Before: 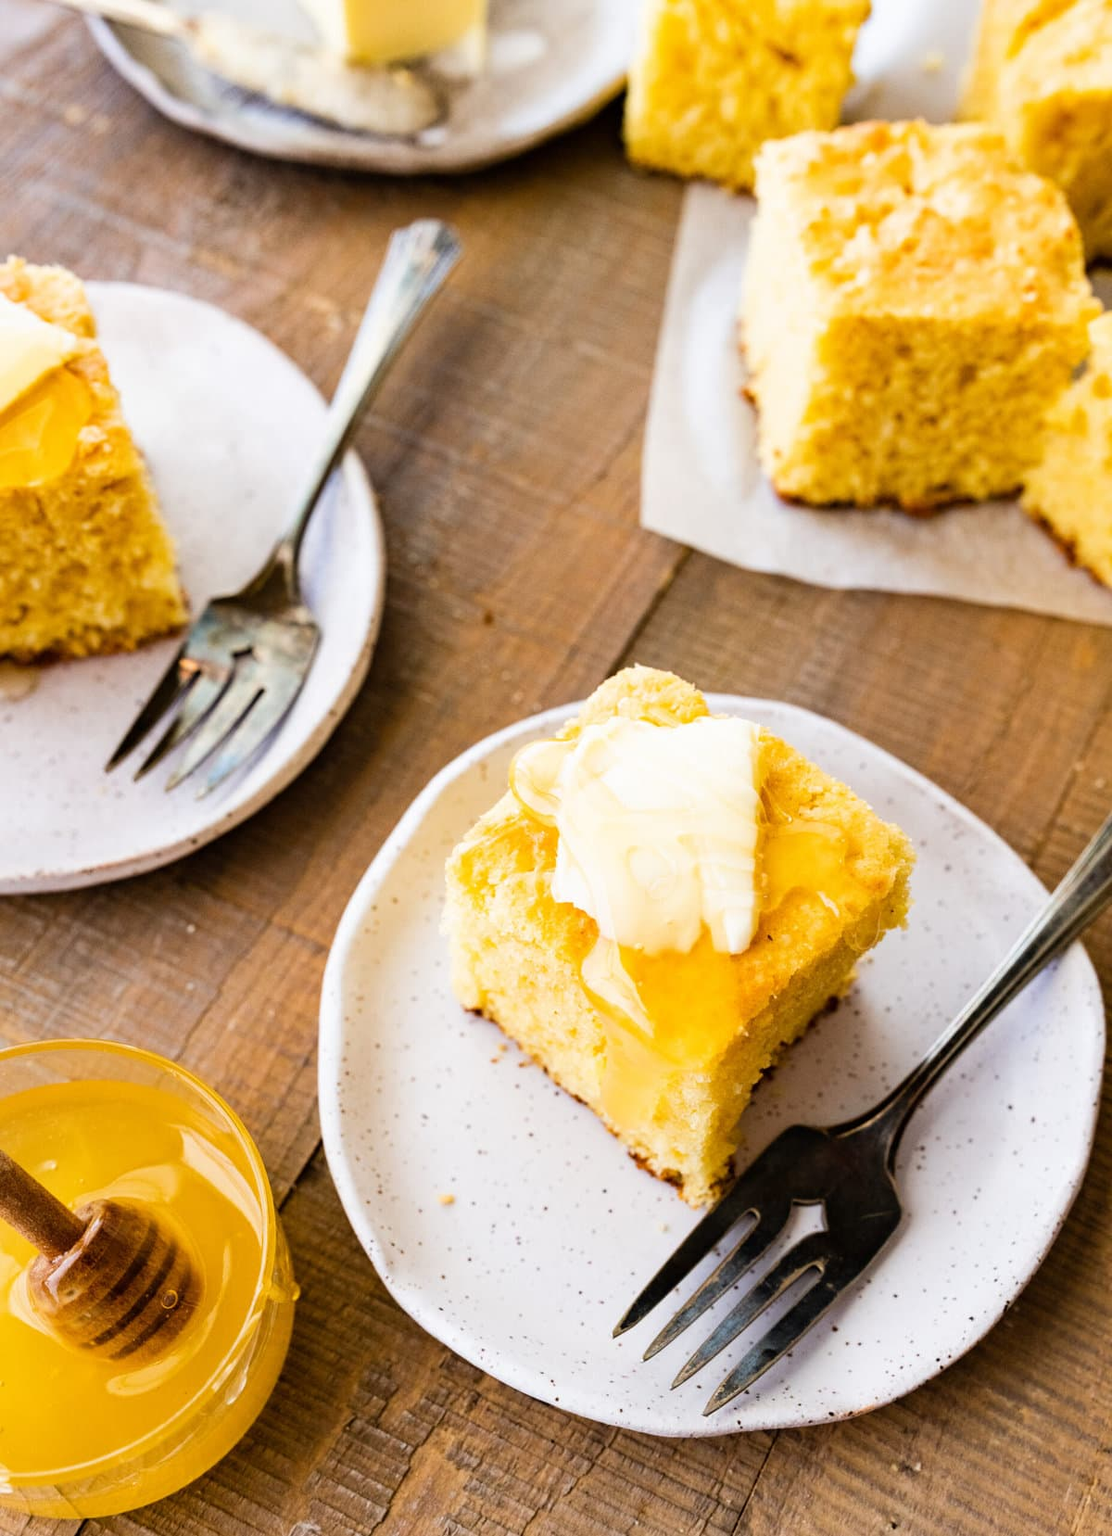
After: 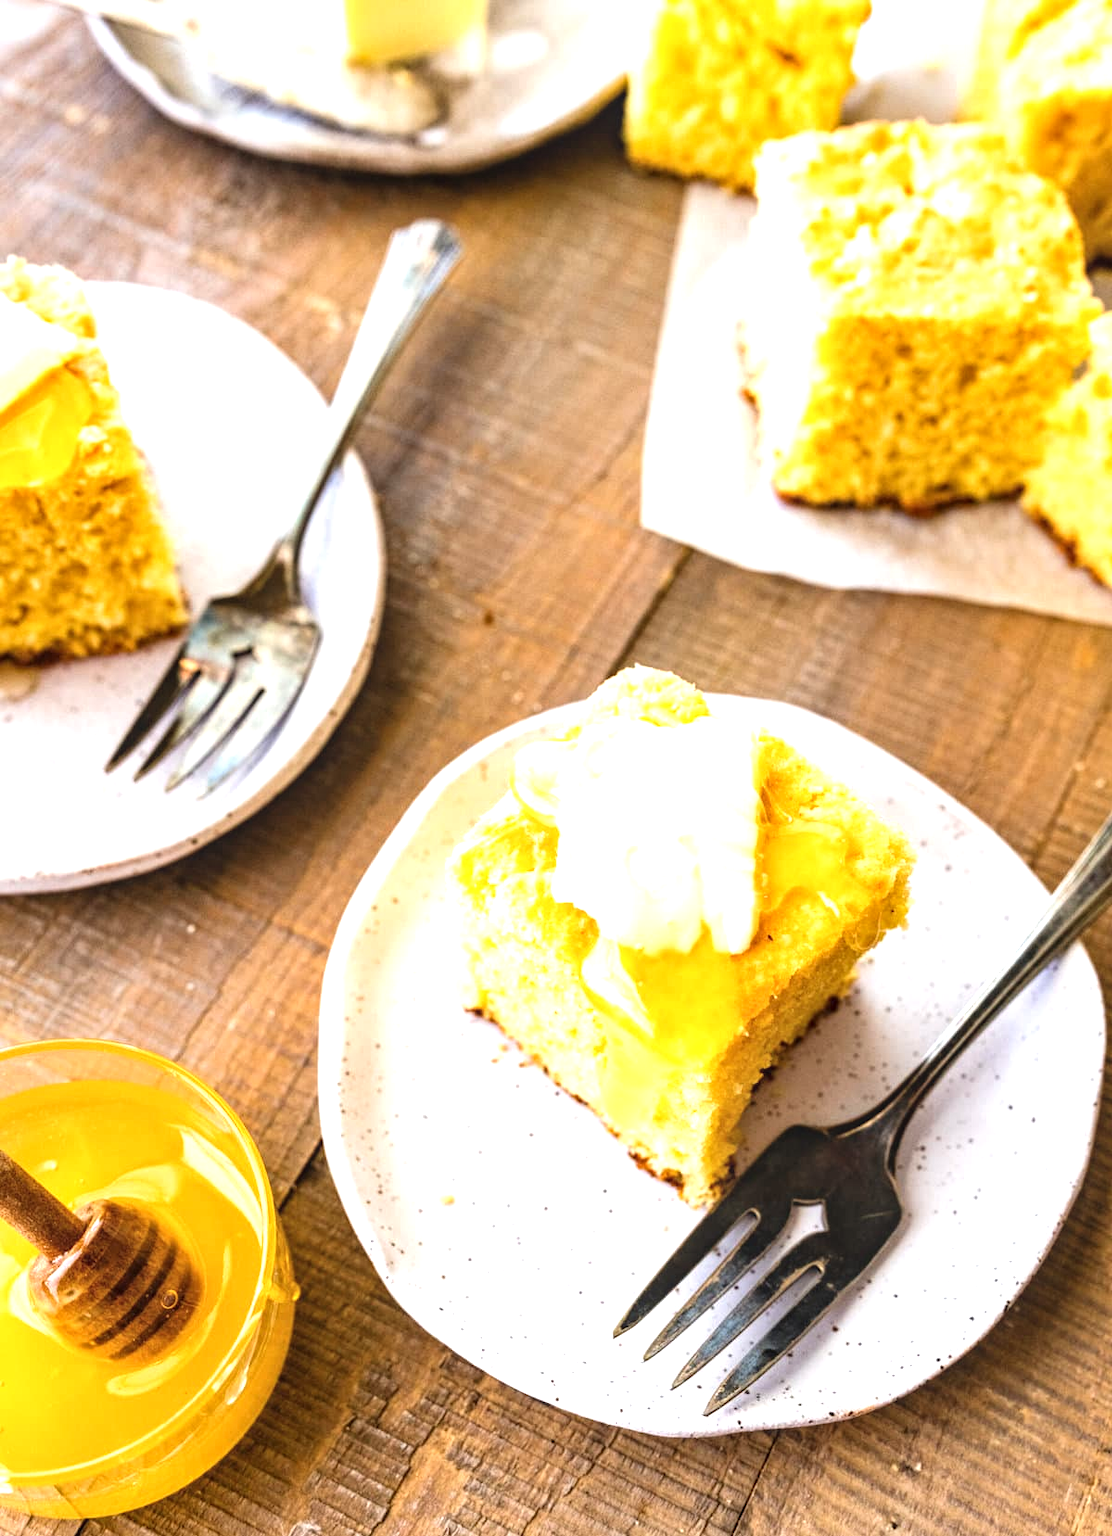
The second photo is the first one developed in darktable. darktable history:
exposure: black level correction -0.002, exposure 0.708 EV, compensate exposure bias true, compensate highlight preservation false
local contrast: on, module defaults
